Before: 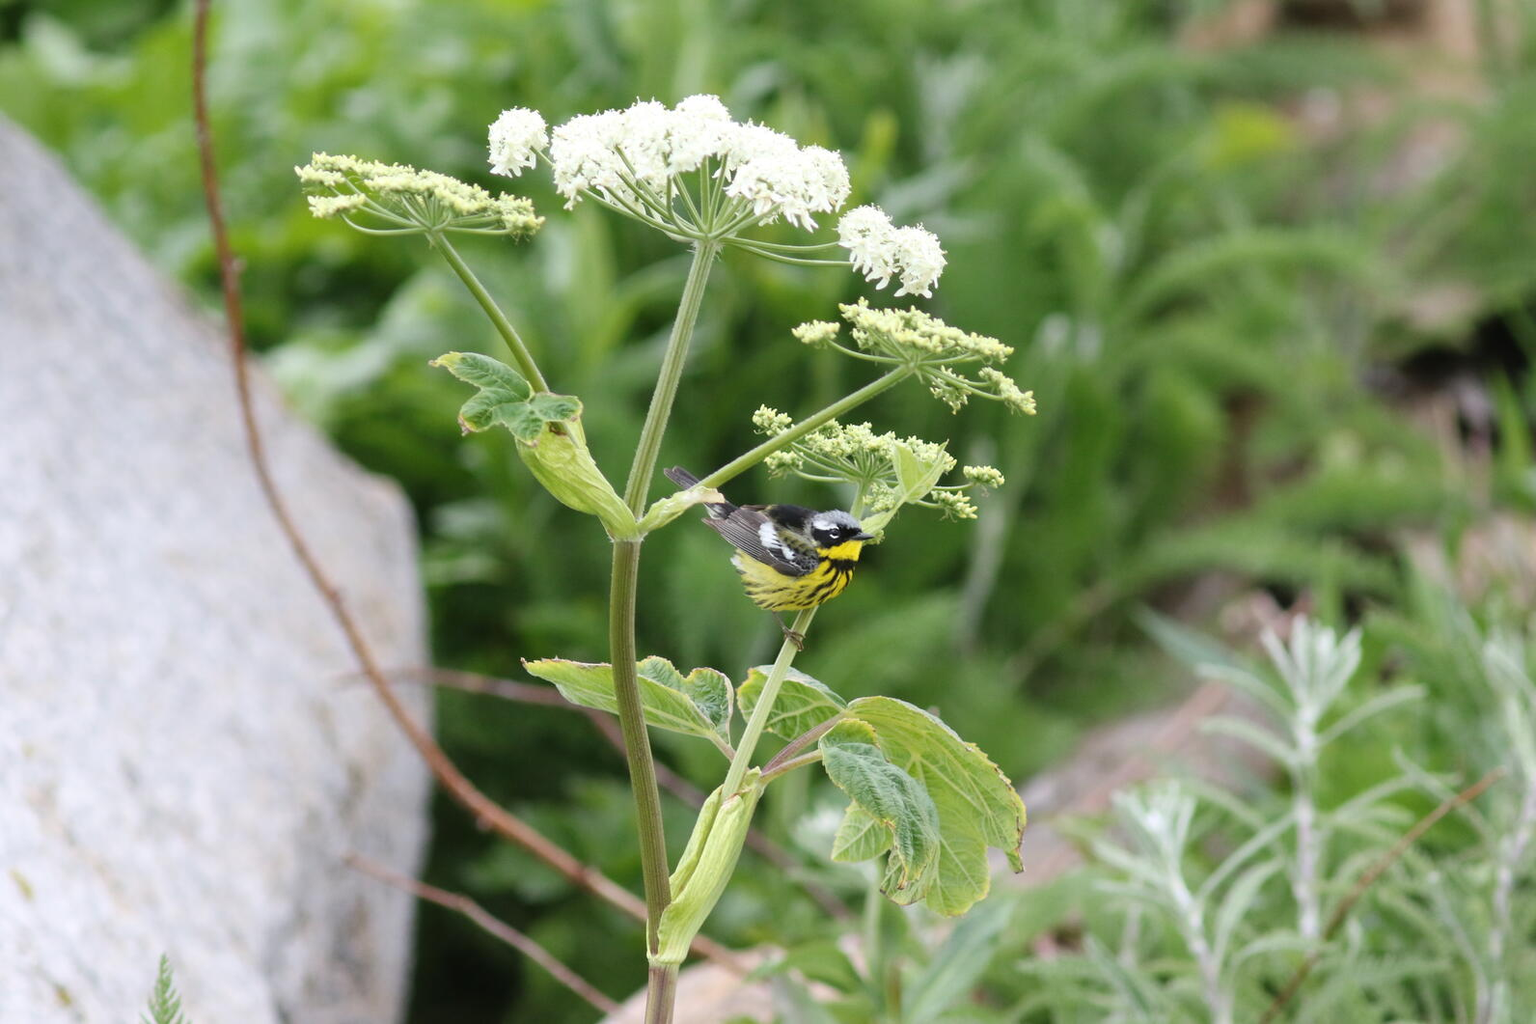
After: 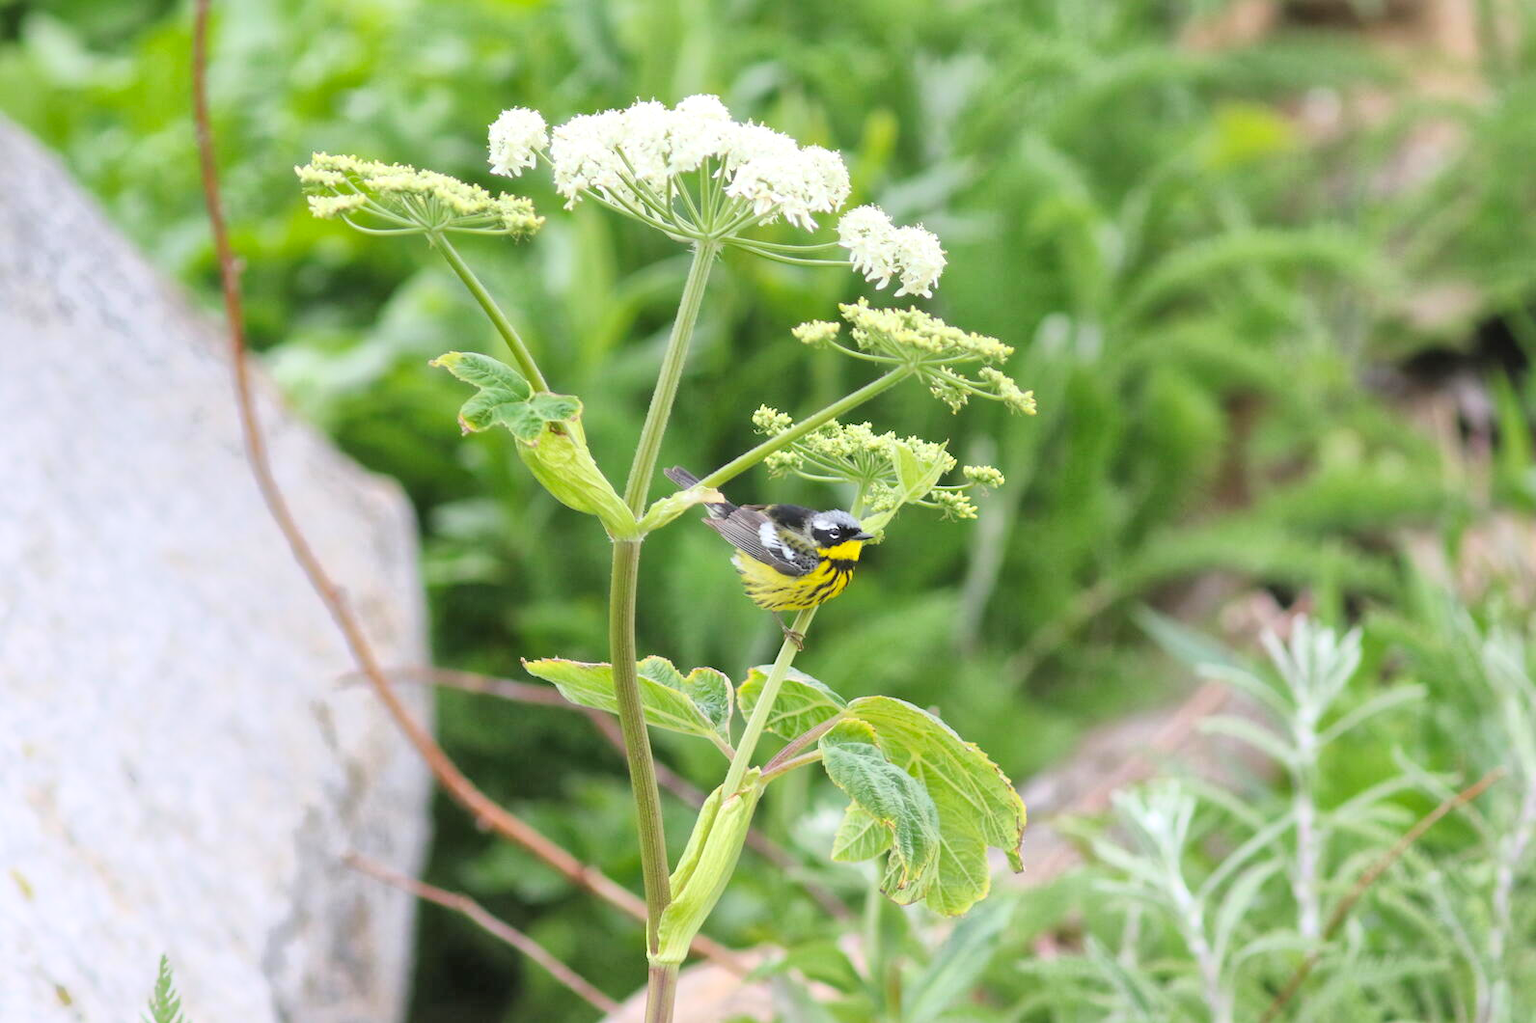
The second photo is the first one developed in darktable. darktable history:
exposure: black level correction 0, exposure 1.1 EV, compensate exposure bias true, compensate highlight preservation false
global tonemap: drago (1, 100), detail 1
